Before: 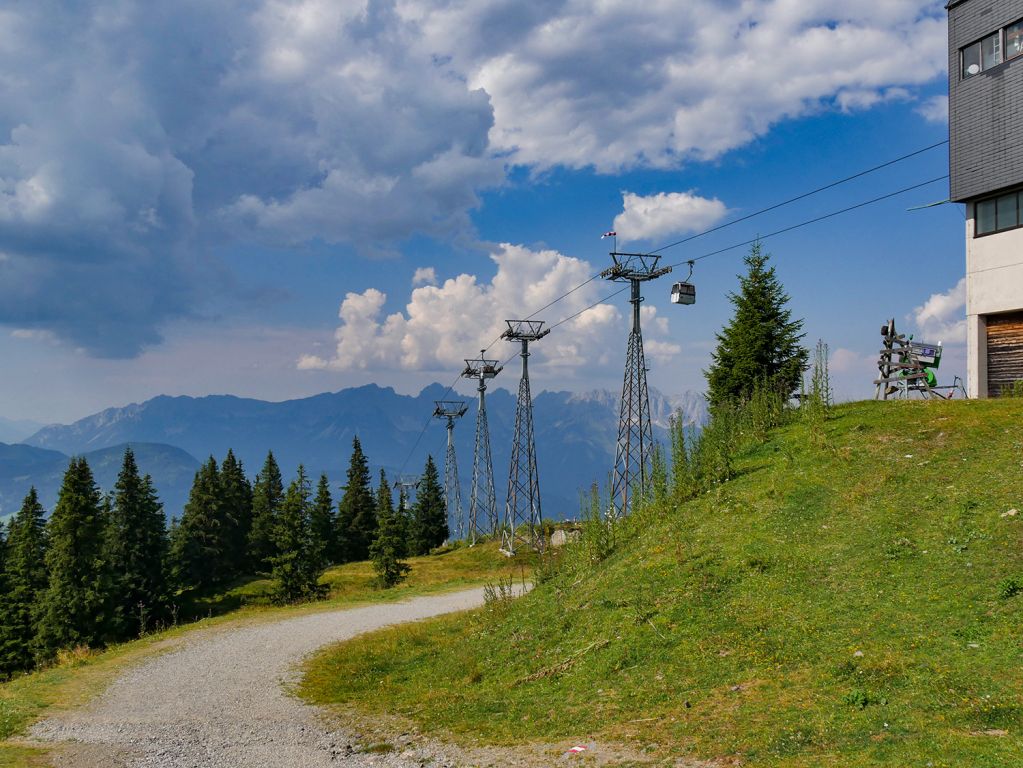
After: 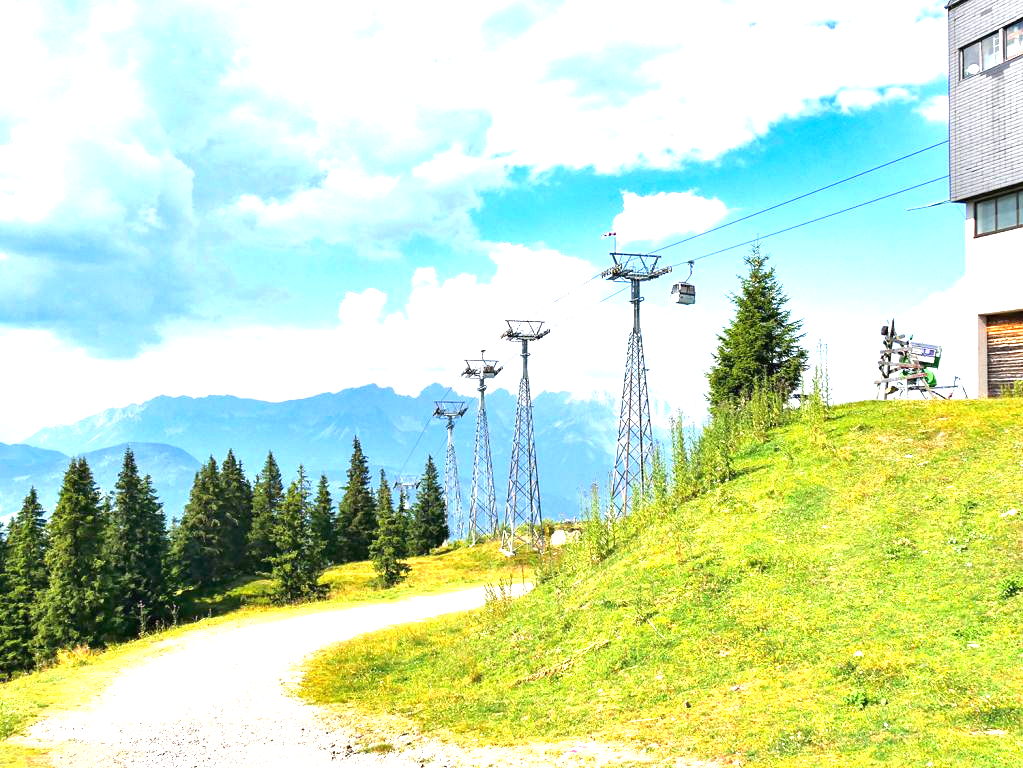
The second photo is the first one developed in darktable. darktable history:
exposure: black level correction 0, exposure 2.373 EV, compensate exposure bias true, compensate highlight preservation false
